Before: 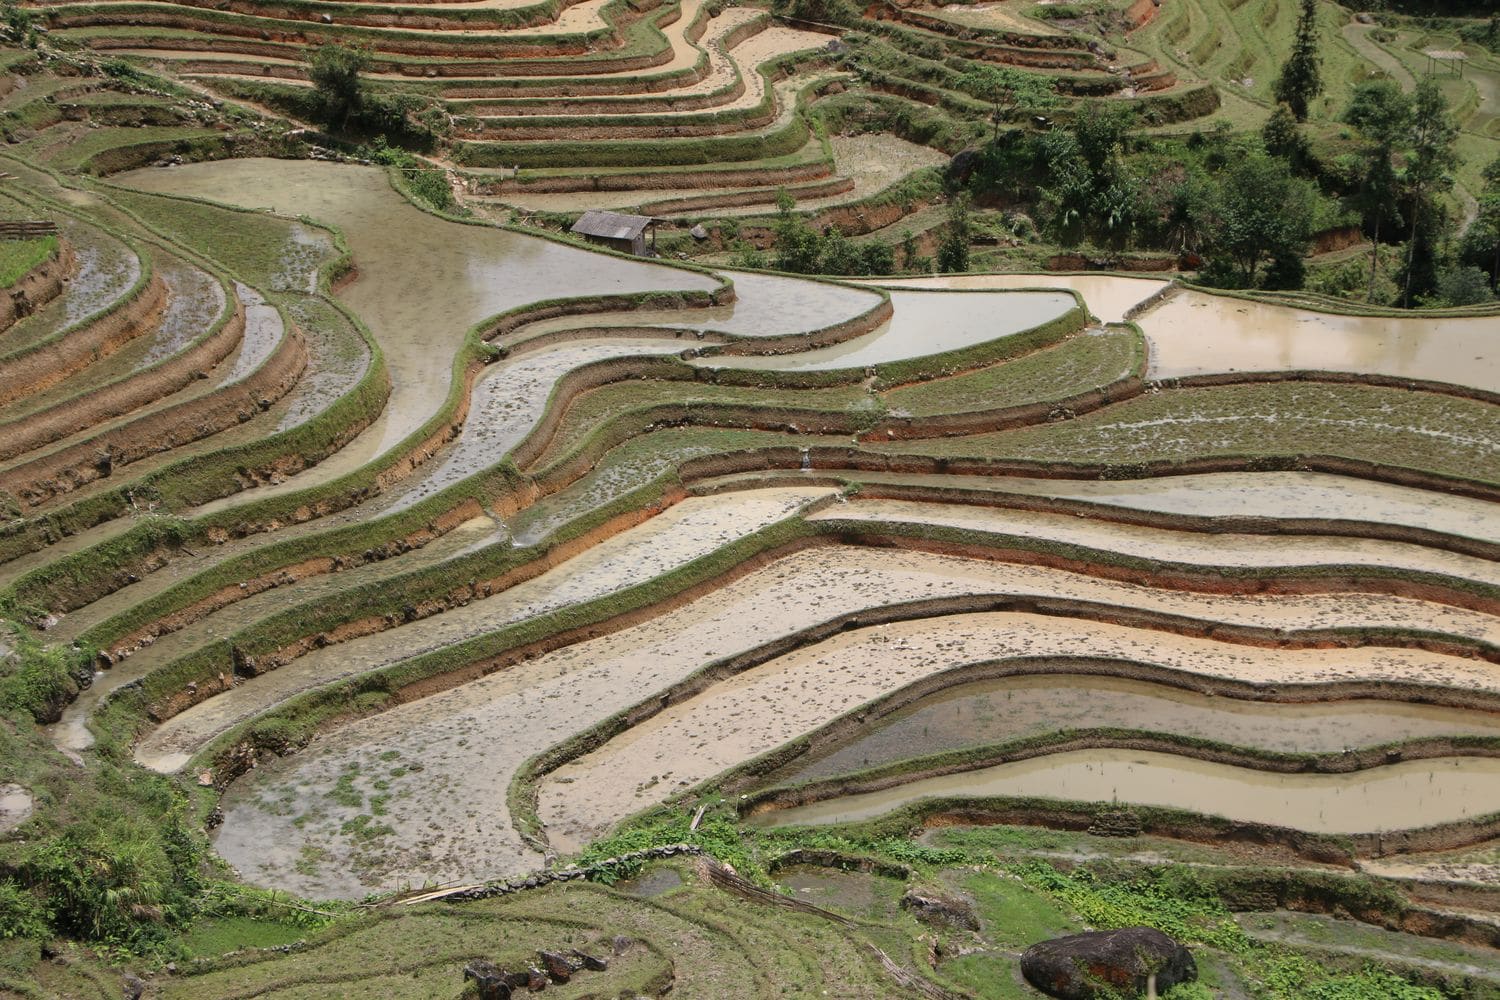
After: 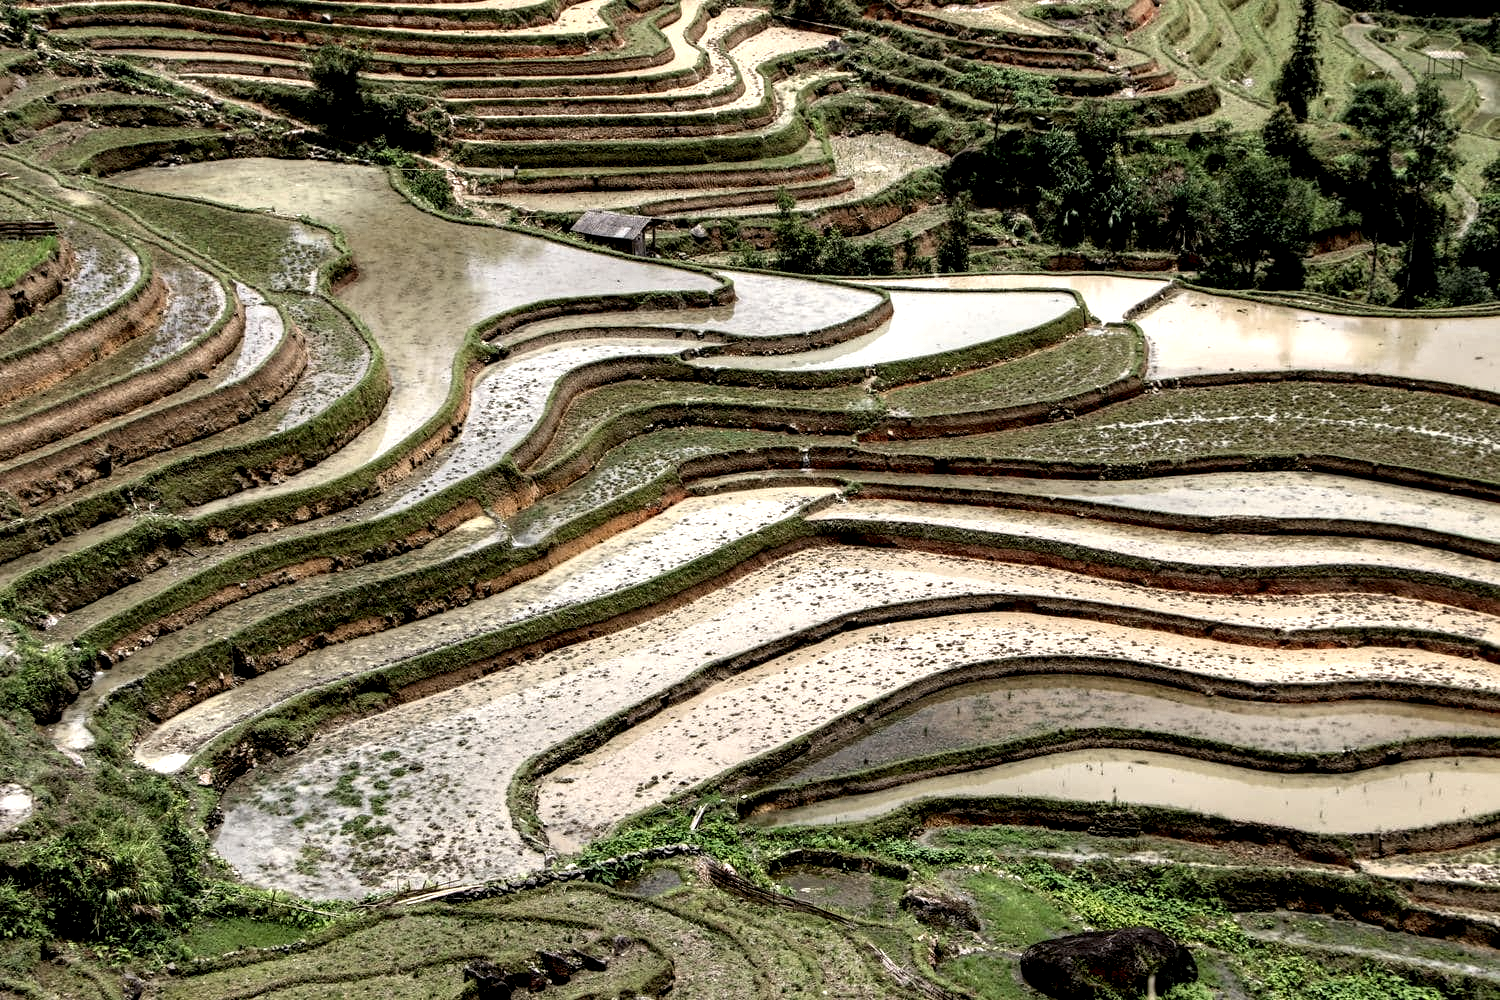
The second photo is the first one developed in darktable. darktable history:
local contrast: shadows 178%, detail 226%
